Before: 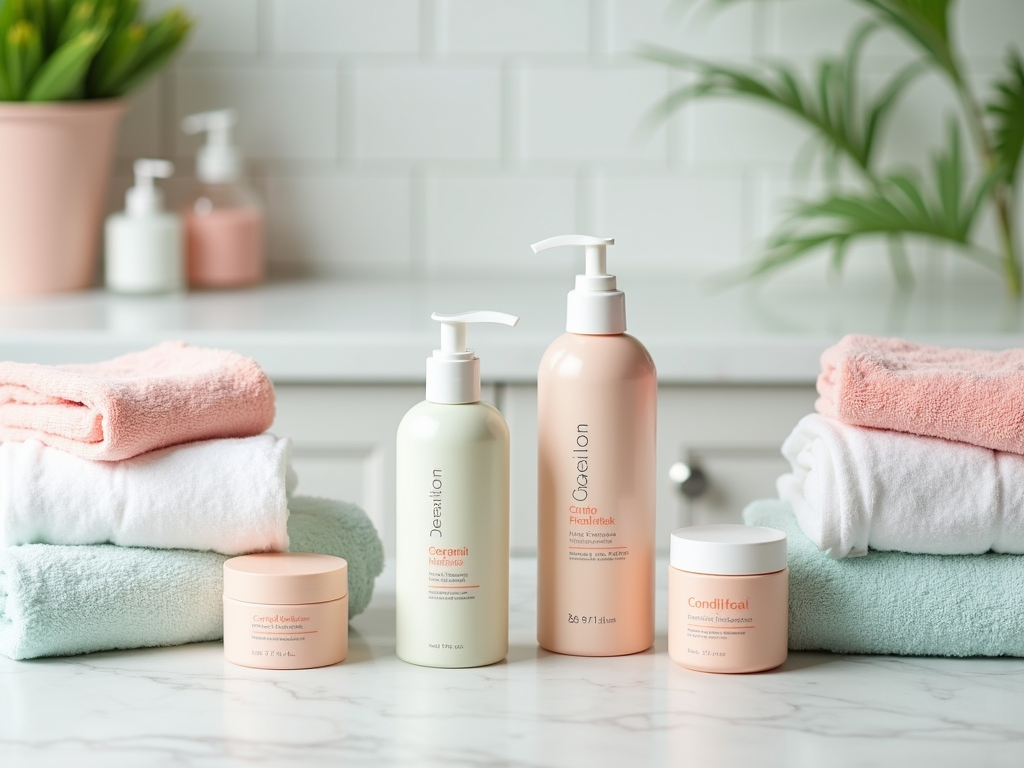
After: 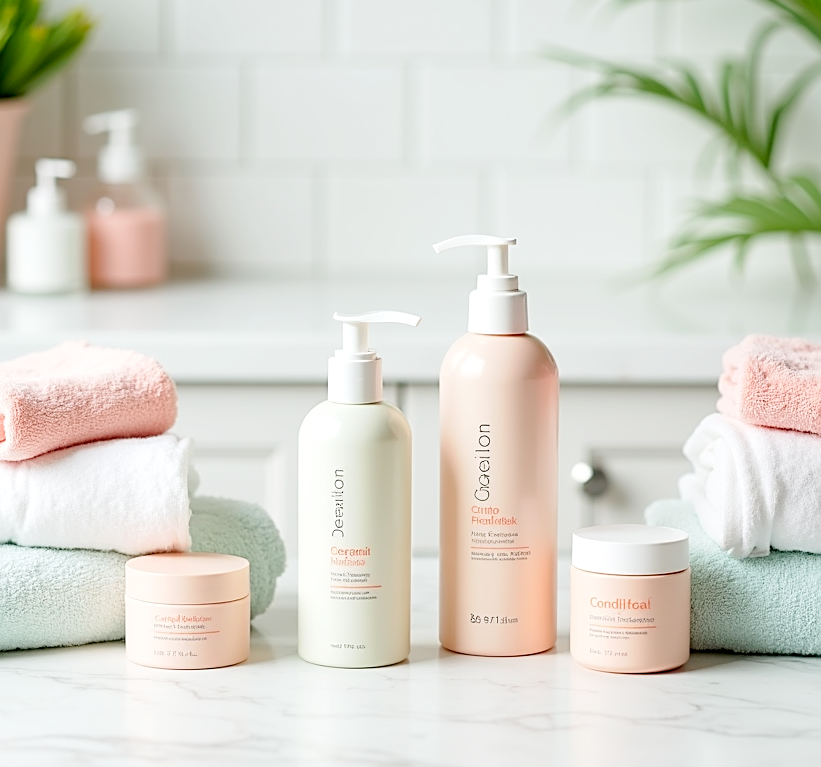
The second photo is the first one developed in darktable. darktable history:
sharpen: on, module defaults
crop and rotate: left 9.597%, right 10.195%
exposure: black level correction 0.007, exposure 0.093 EV, compensate highlight preservation false
tone curve: curves: ch0 [(0, 0) (0.003, 0.004) (0.011, 0.014) (0.025, 0.032) (0.044, 0.057) (0.069, 0.089) (0.1, 0.128) (0.136, 0.174) (0.177, 0.227) (0.224, 0.287) (0.277, 0.354) (0.335, 0.427) (0.399, 0.507) (0.468, 0.582) (0.543, 0.653) (0.623, 0.726) (0.709, 0.799) (0.801, 0.876) (0.898, 0.937) (1, 1)], preserve colors none
